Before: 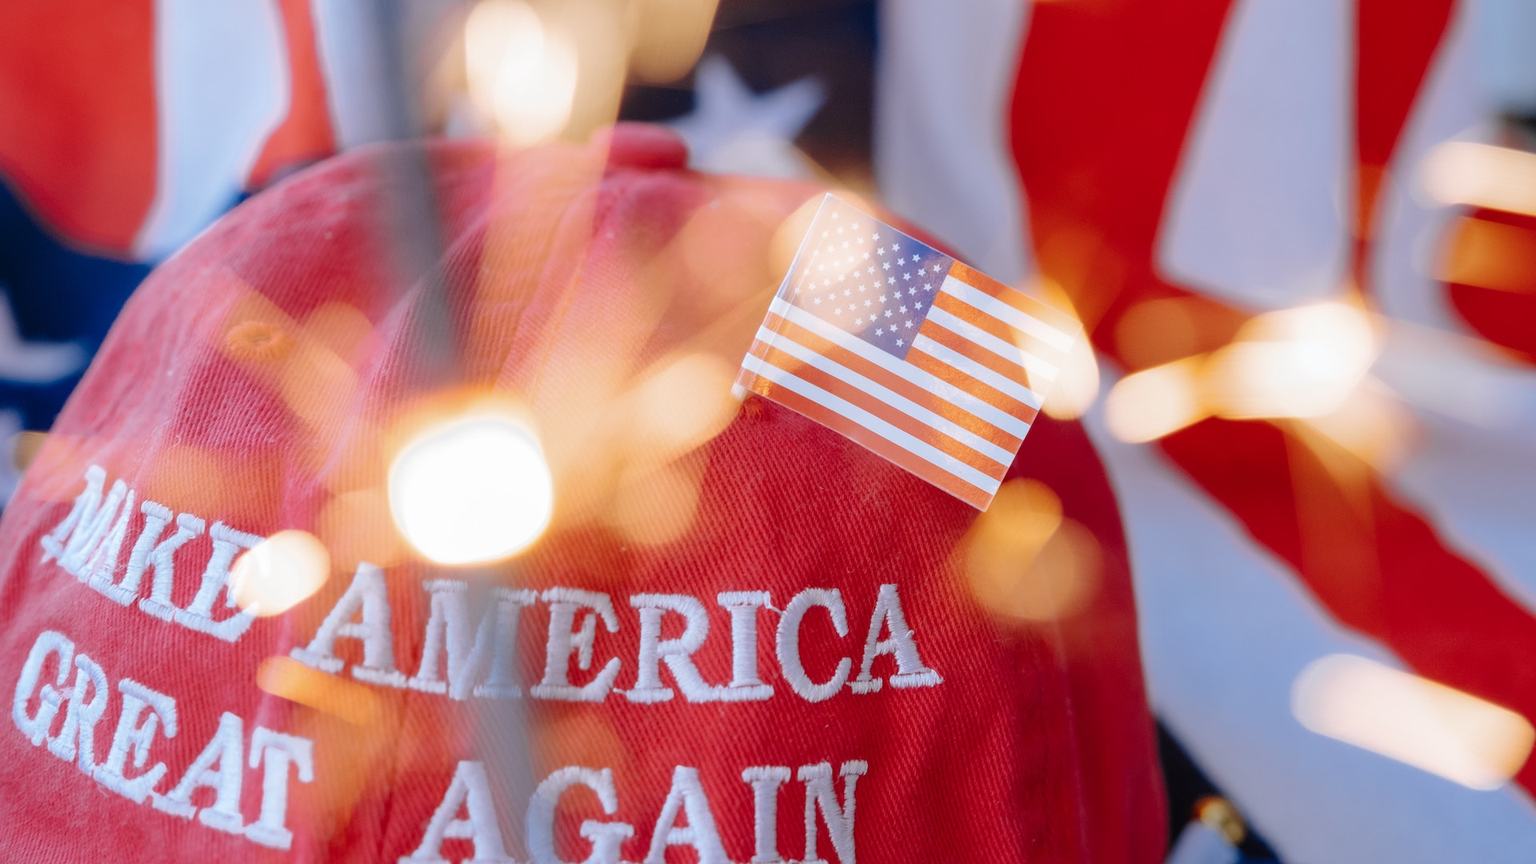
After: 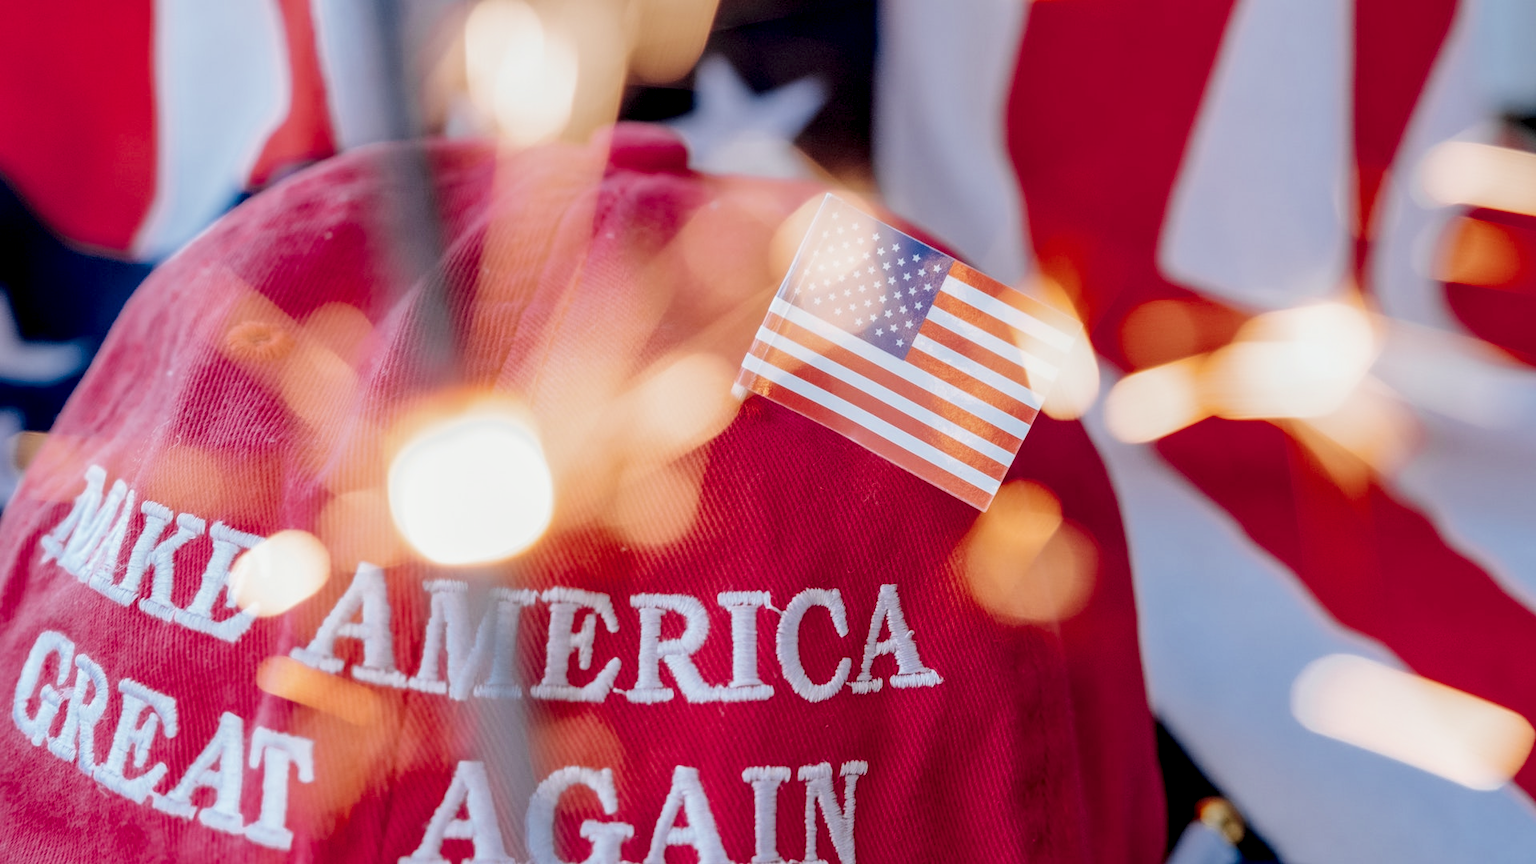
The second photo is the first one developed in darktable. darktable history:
local contrast: highlights 60%, shadows 60%, detail 160%
color calibration: output R [0.946, 0.065, -0.013, 0], output G [-0.246, 1.264, -0.017, 0], output B [0.046, -0.098, 1.05, 0], illuminant custom, x 0.344, y 0.359, temperature 5045.54 K
filmic rgb: black relative exposure -7.65 EV, white relative exposure 4.56 EV, hardness 3.61
